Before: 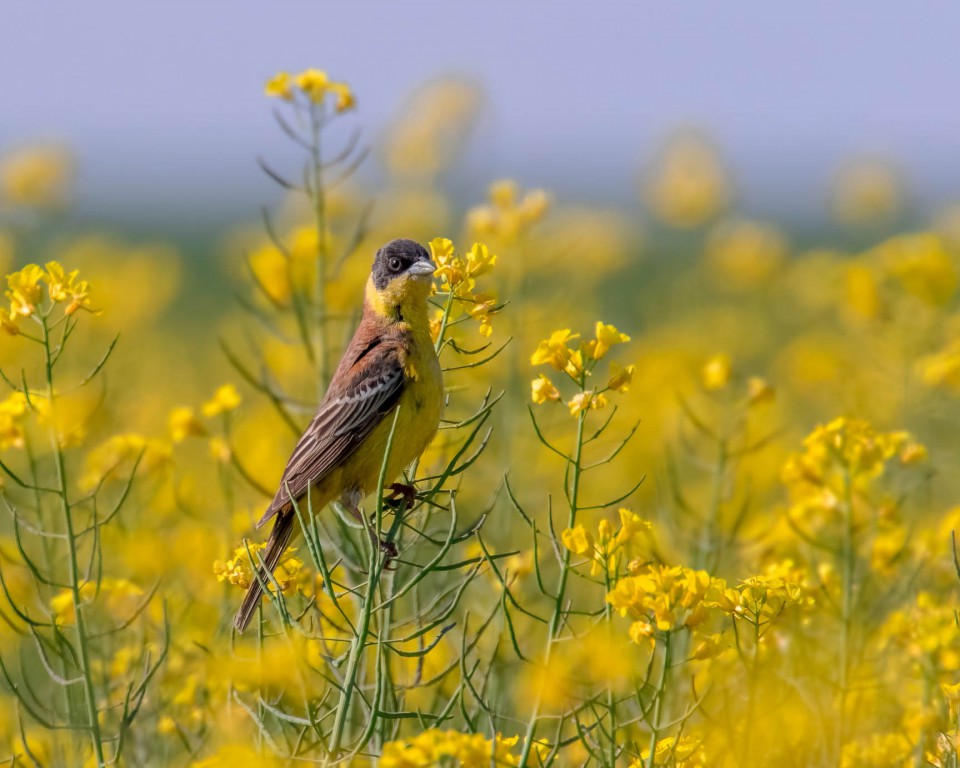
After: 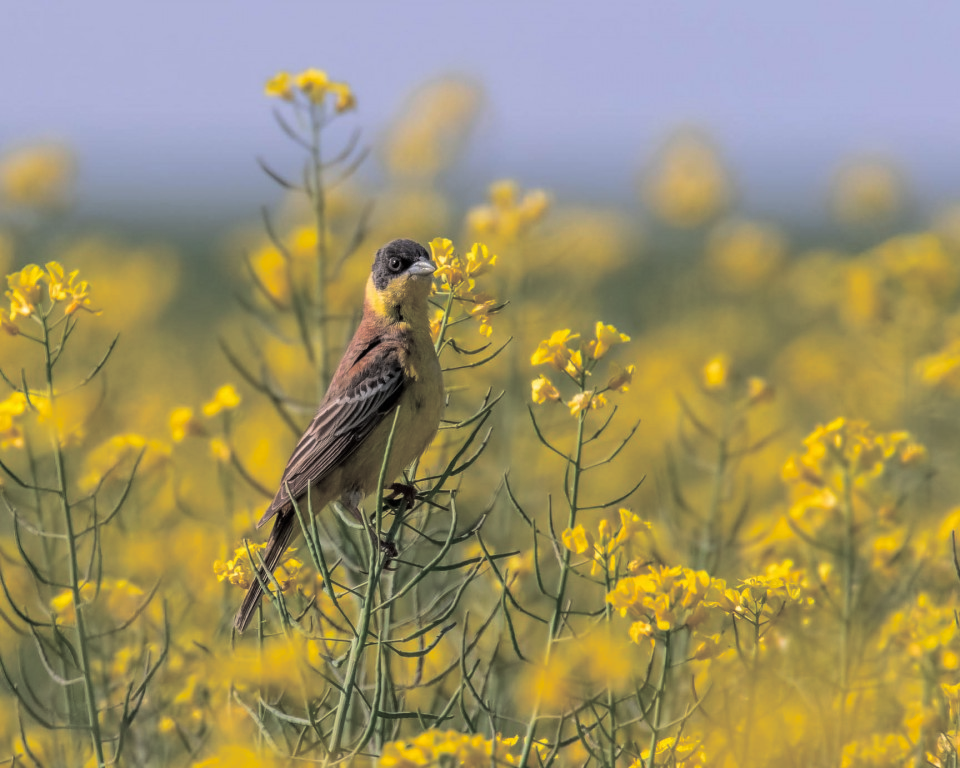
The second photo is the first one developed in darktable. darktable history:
split-toning: shadows › hue 43.2°, shadows › saturation 0, highlights › hue 50.4°, highlights › saturation 1
